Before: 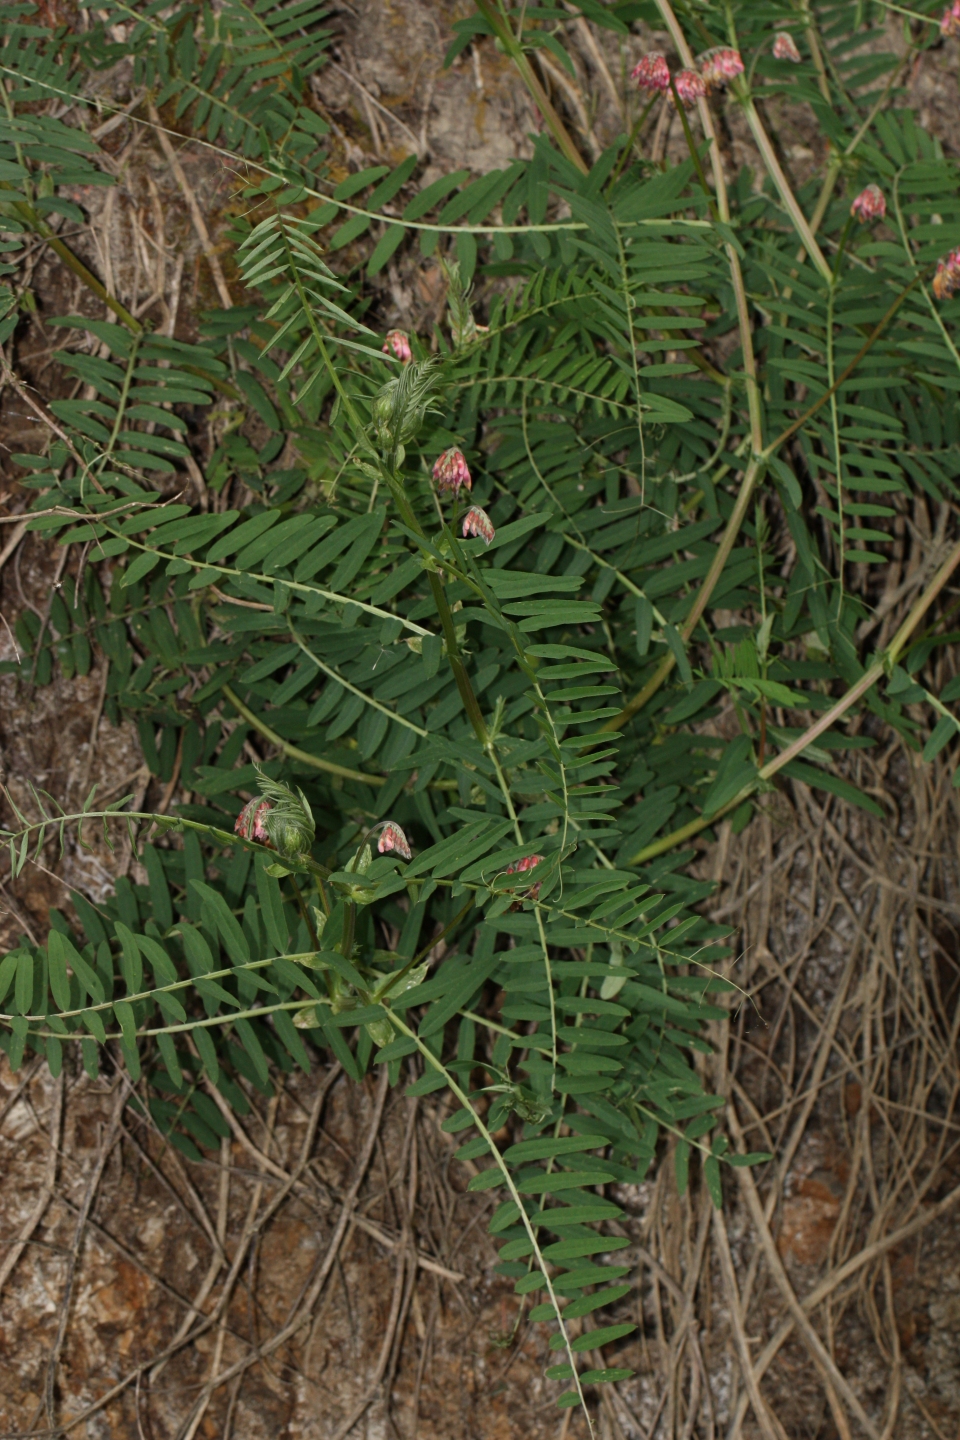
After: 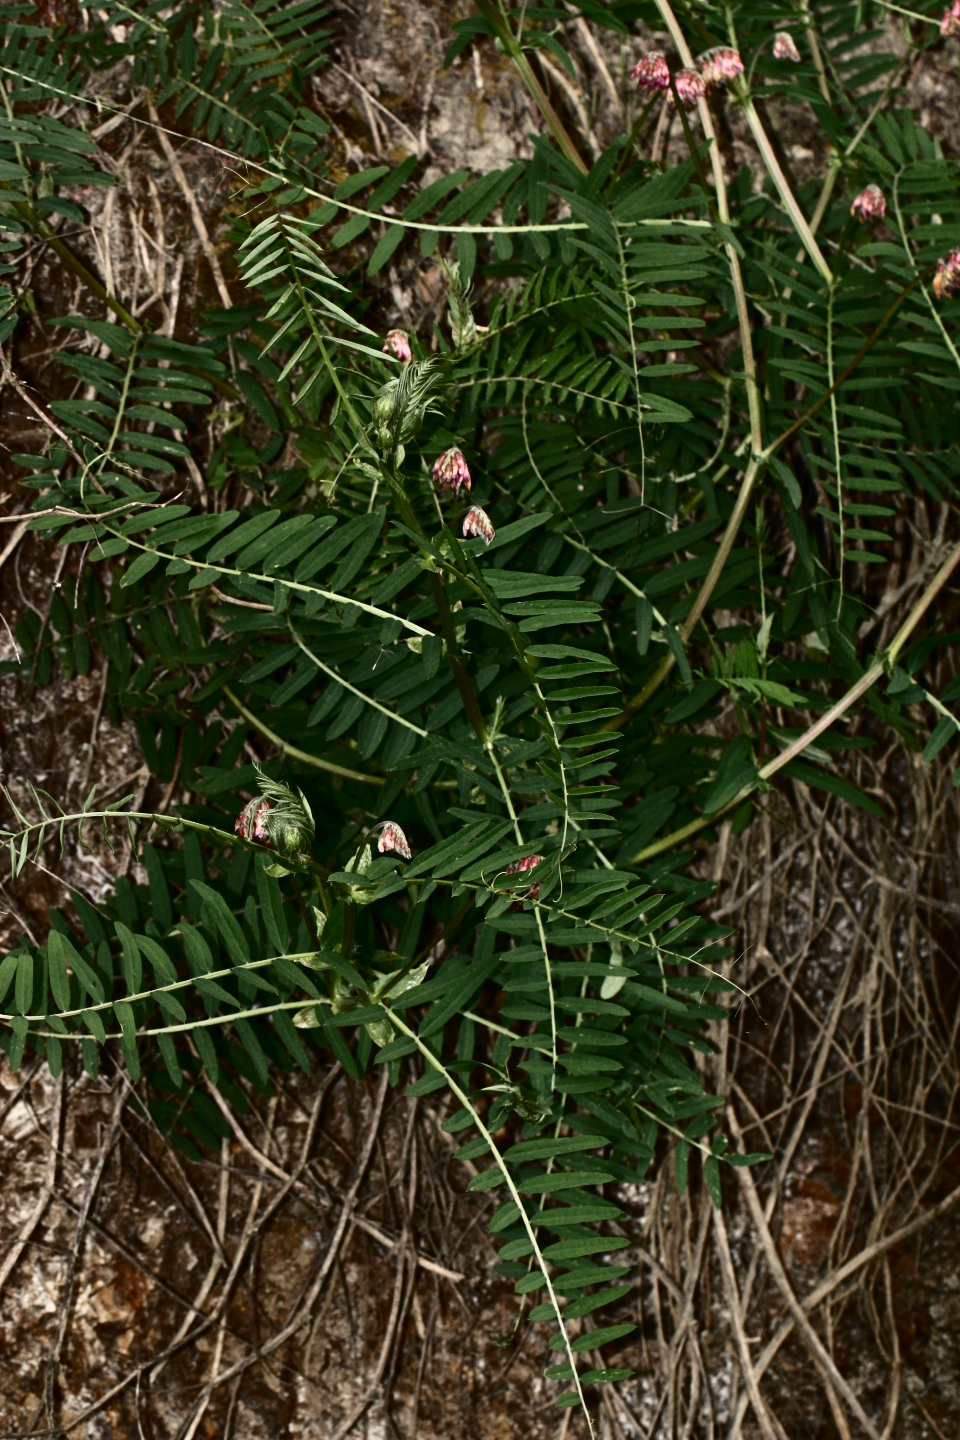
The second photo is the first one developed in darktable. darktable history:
tone curve: curves: ch0 [(0, 0) (0.003, 0.003) (0.011, 0.006) (0.025, 0.012) (0.044, 0.02) (0.069, 0.023) (0.1, 0.029) (0.136, 0.037) (0.177, 0.058) (0.224, 0.084) (0.277, 0.137) (0.335, 0.209) (0.399, 0.336) (0.468, 0.478) (0.543, 0.63) (0.623, 0.789) (0.709, 0.903) (0.801, 0.967) (0.898, 0.987) (1, 1)], color space Lab, independent channels, preserve colors none
